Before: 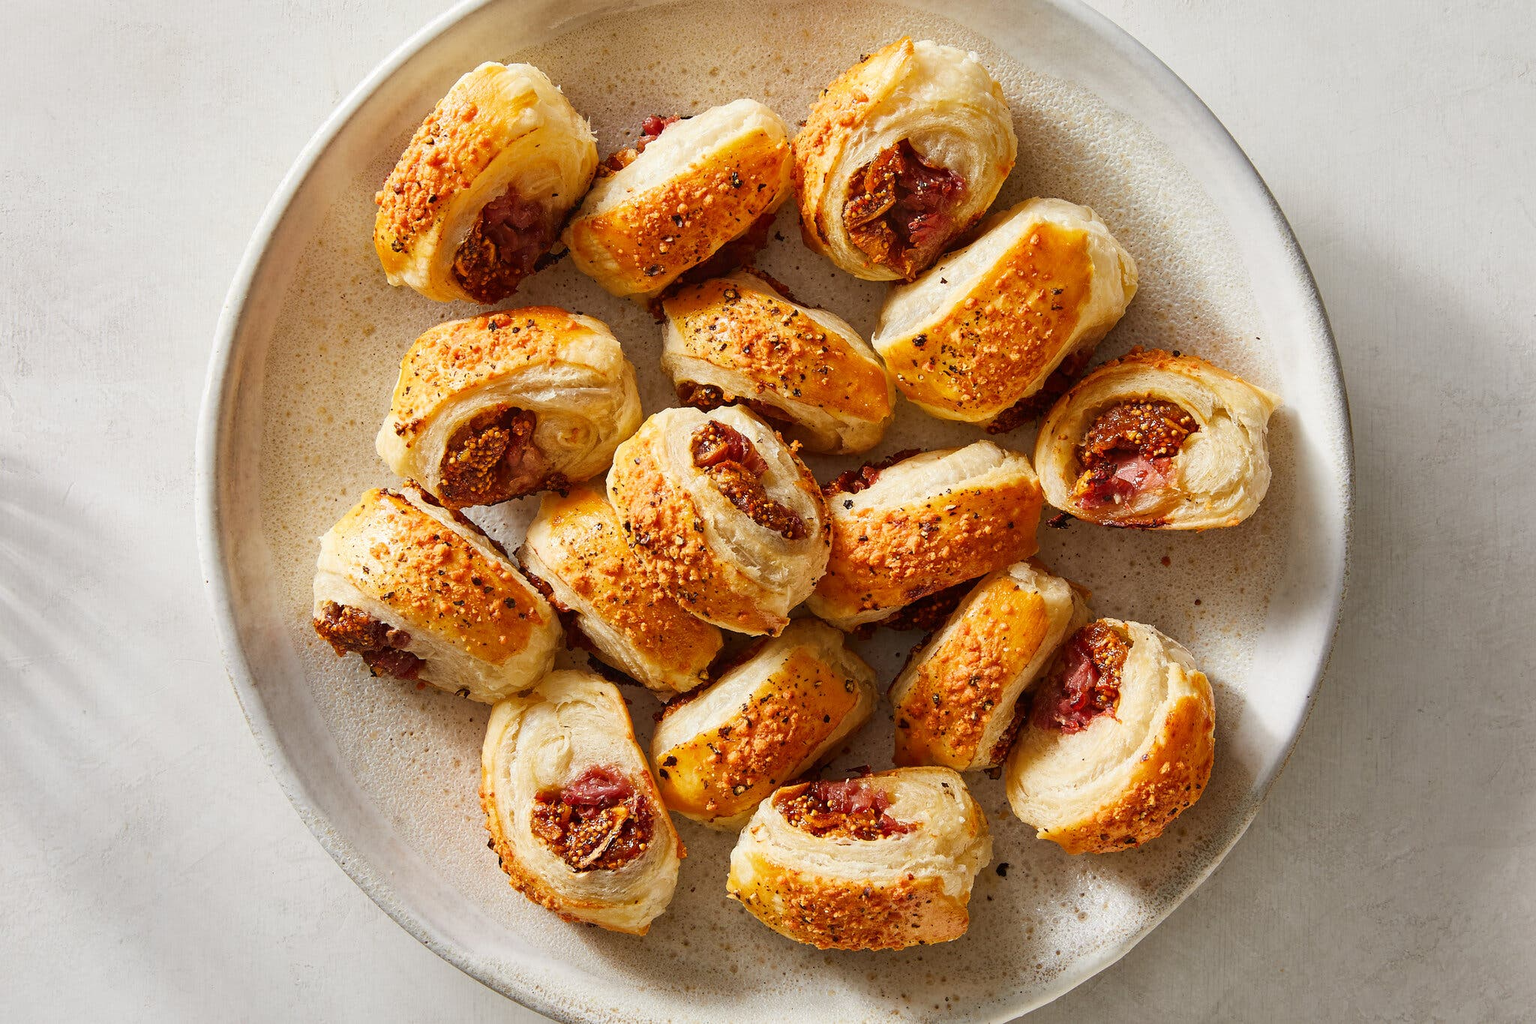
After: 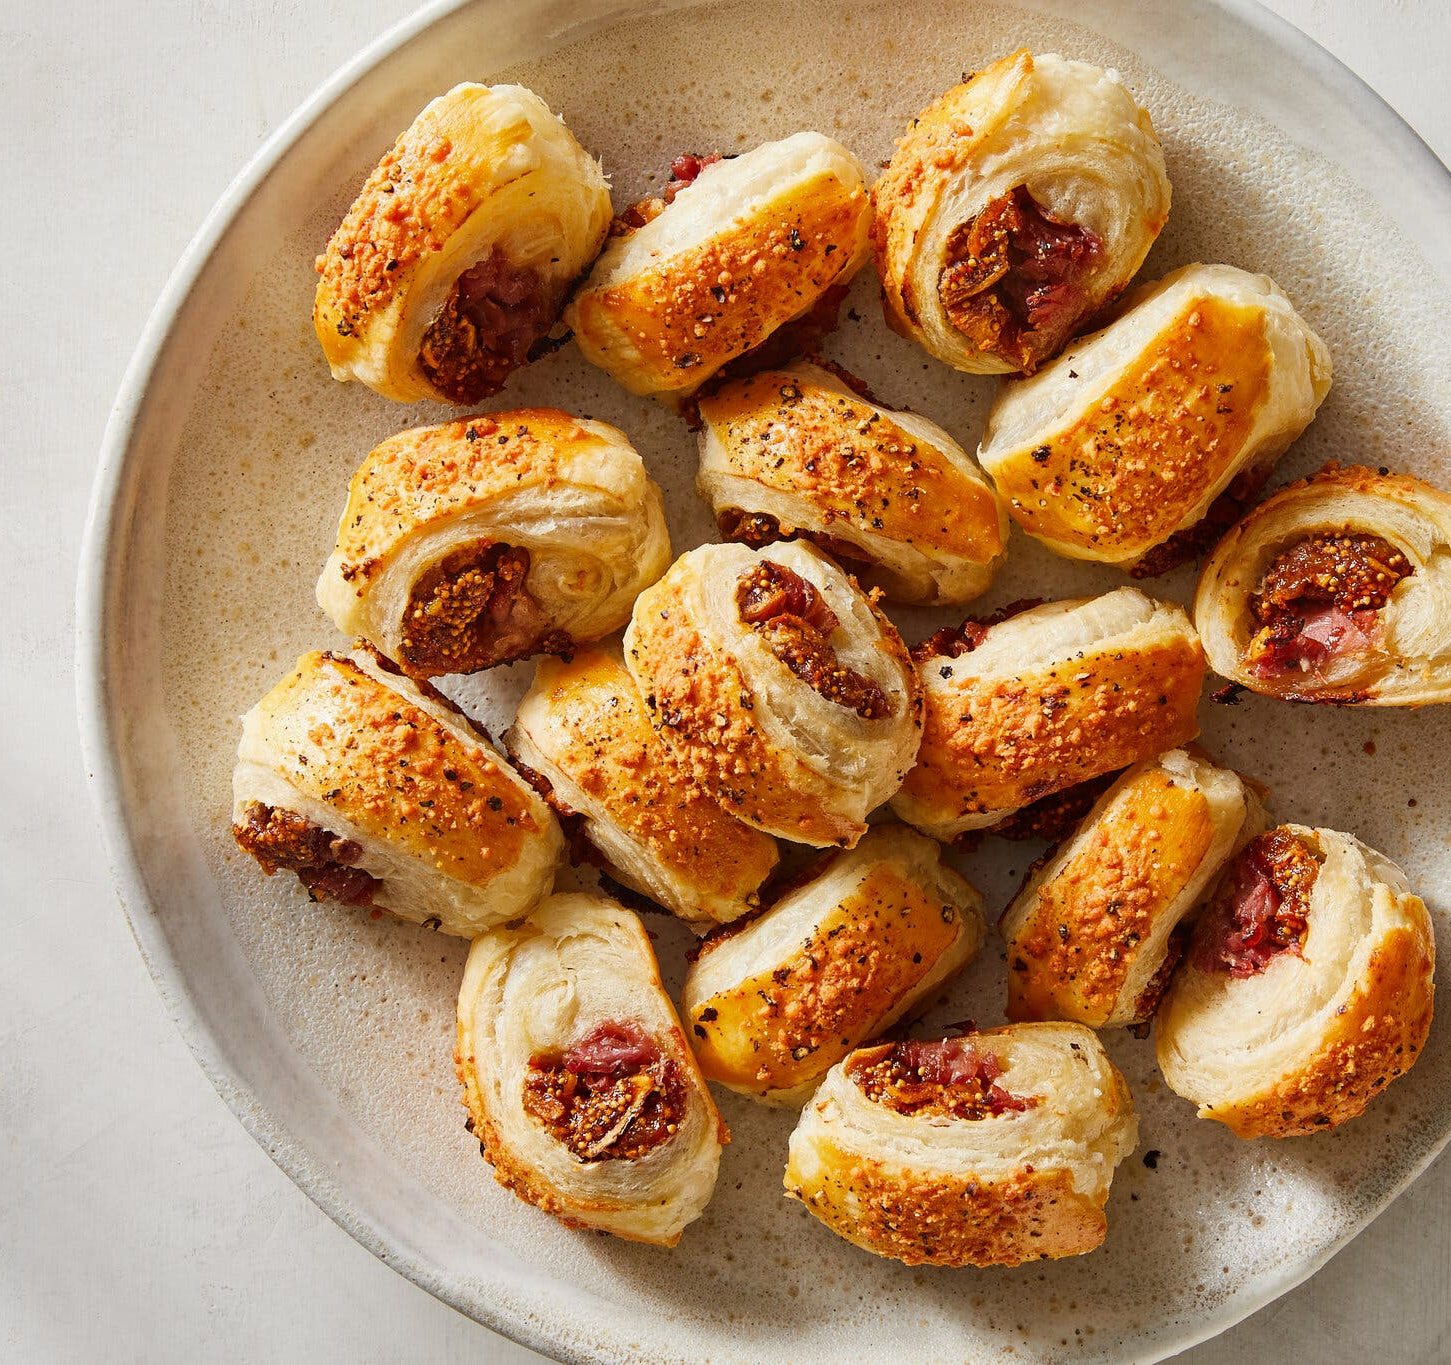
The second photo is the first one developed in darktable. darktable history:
exposure: exposure -0.053 EV, compensate highlight preservation false
crop and rotate: left 9.049%, right 20.071%
